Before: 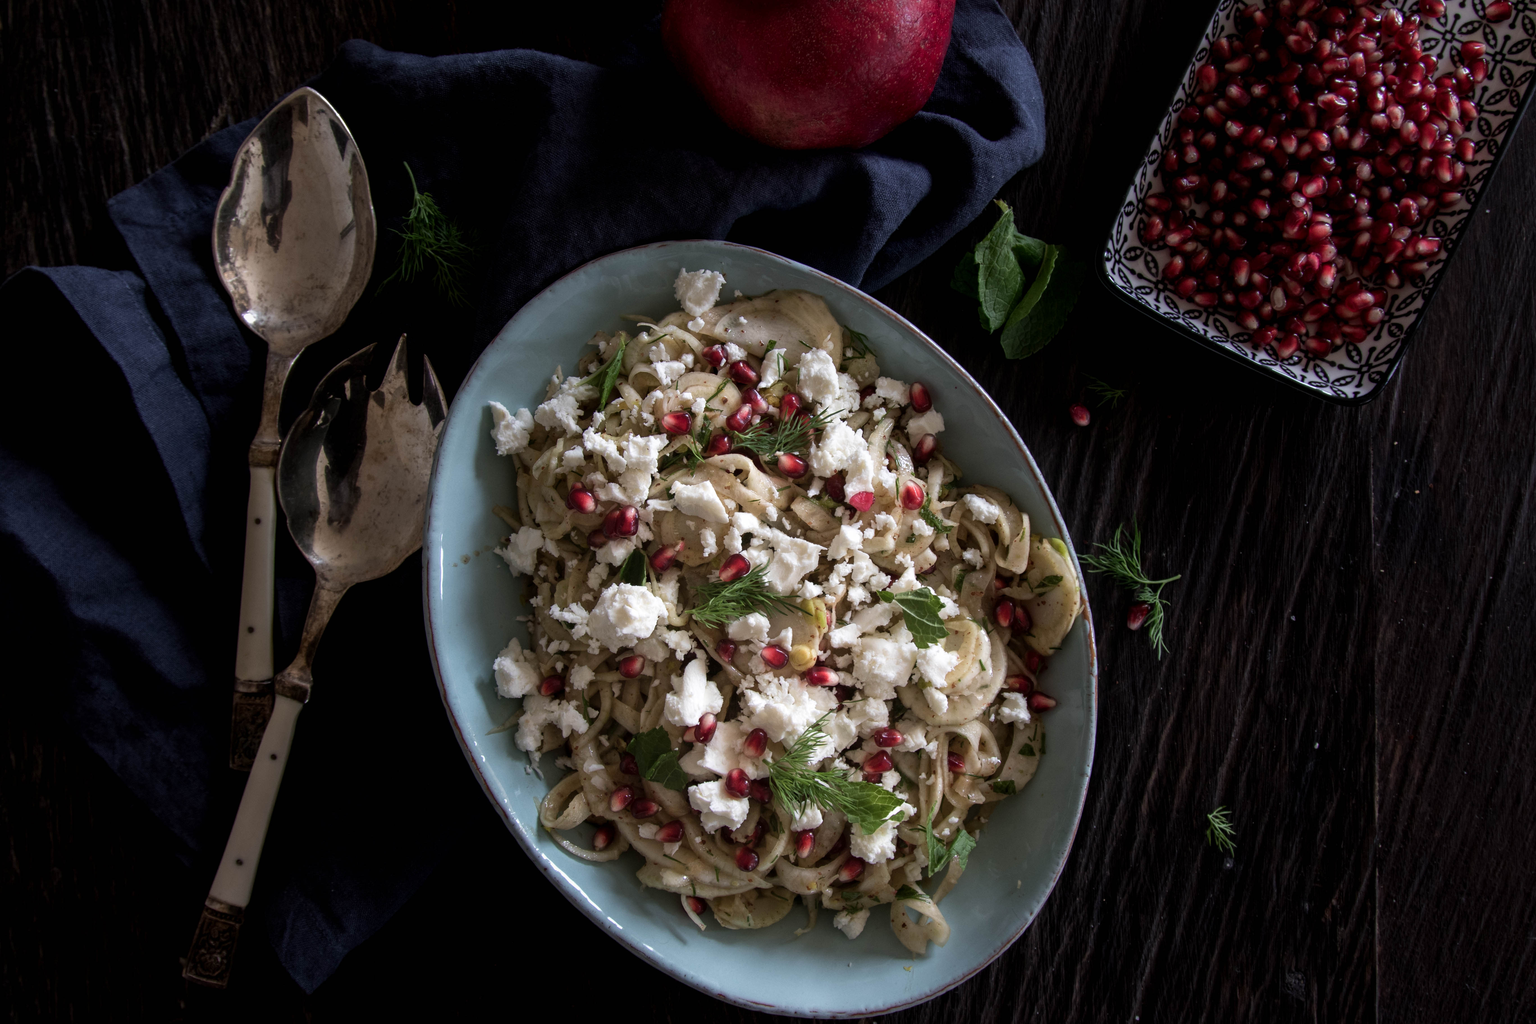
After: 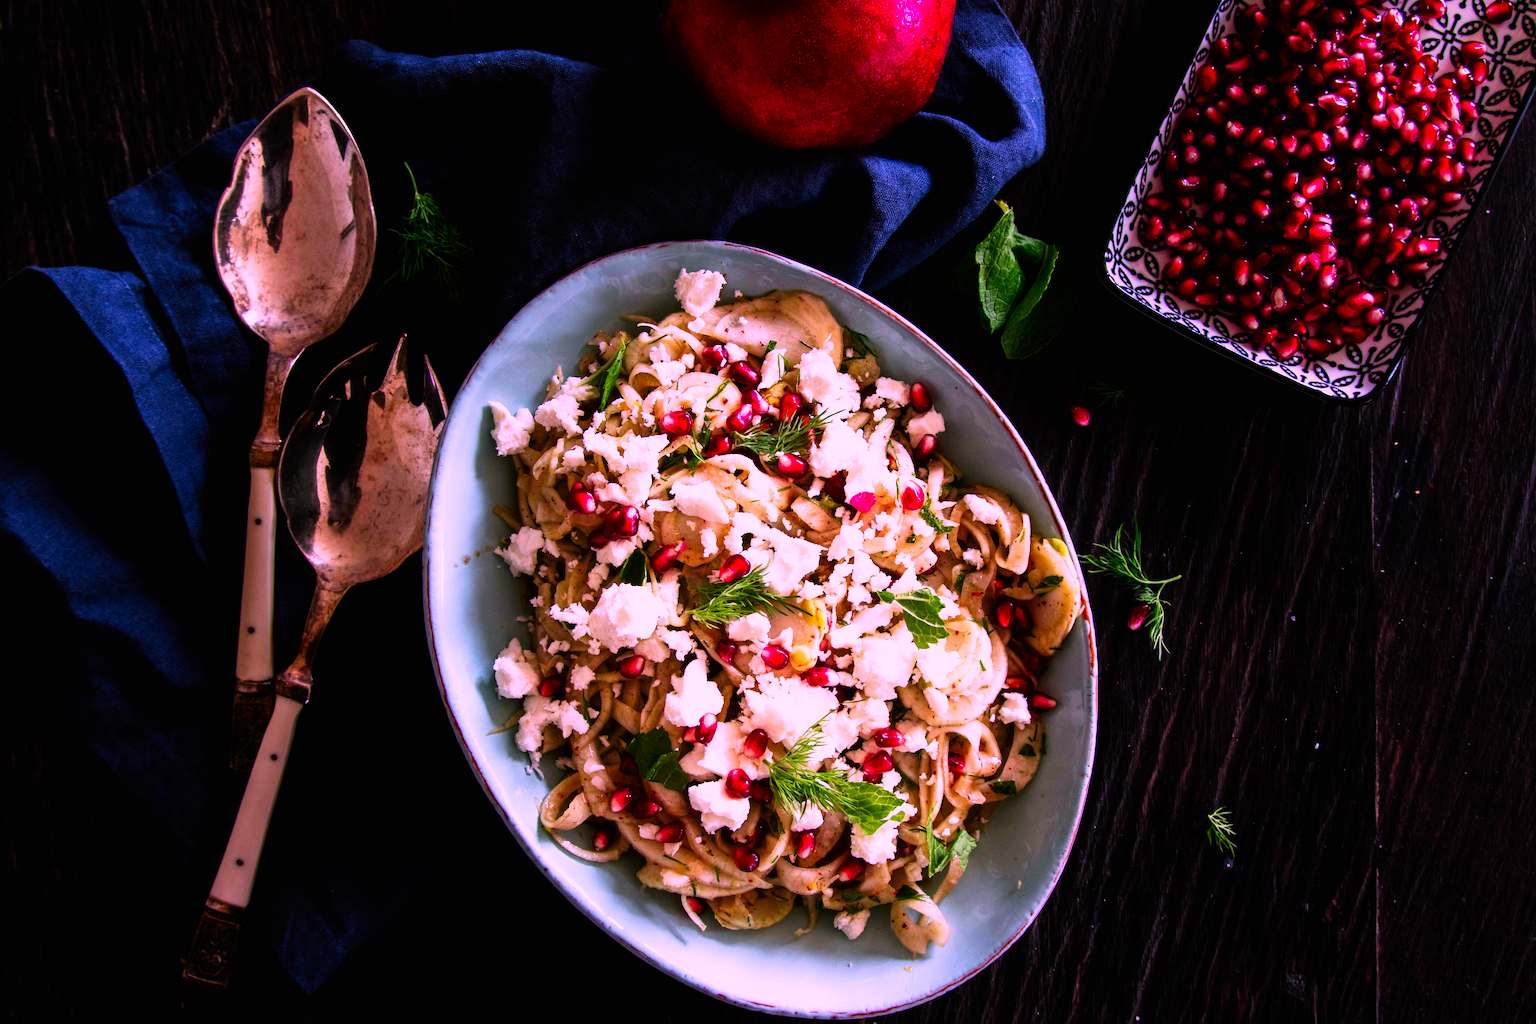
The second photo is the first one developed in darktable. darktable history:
base curve: curves: ch0 [(0, 0) (0.007, 0.004) (0.027, 0.03) (0.046, 0.07) (0.207, 0.54) (0.442, 0.872) (0.673, 0.972) (1, 1)], preserve colors none
color correction: highlights a* 19.5, highlights b* -11.53, saturation 1.69
